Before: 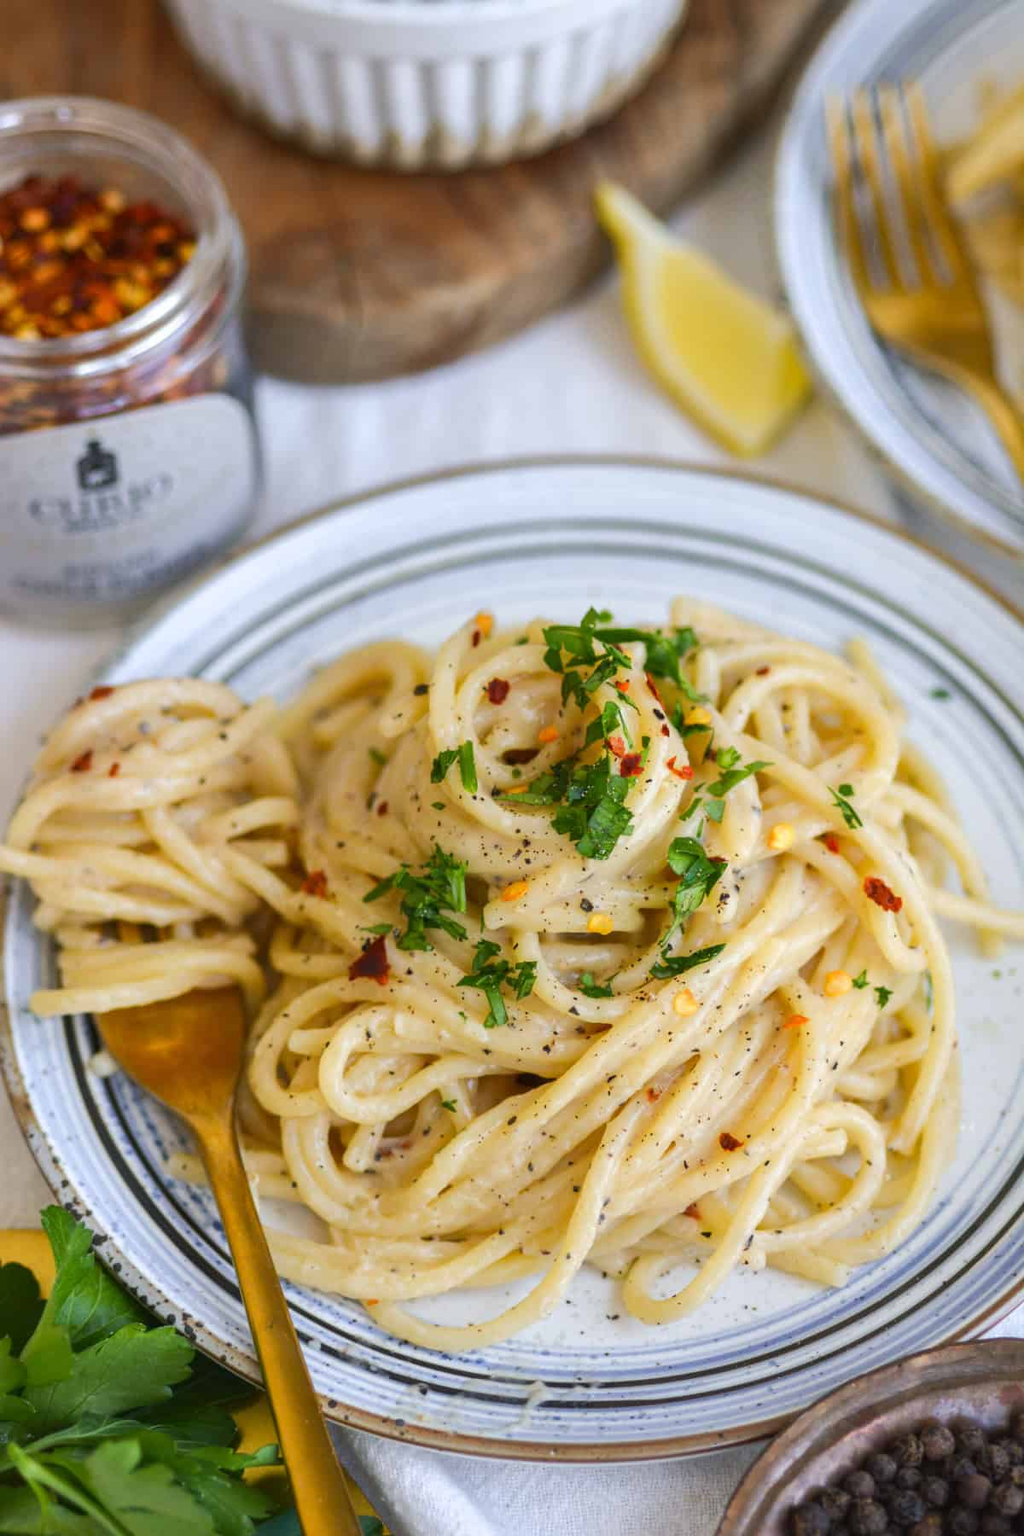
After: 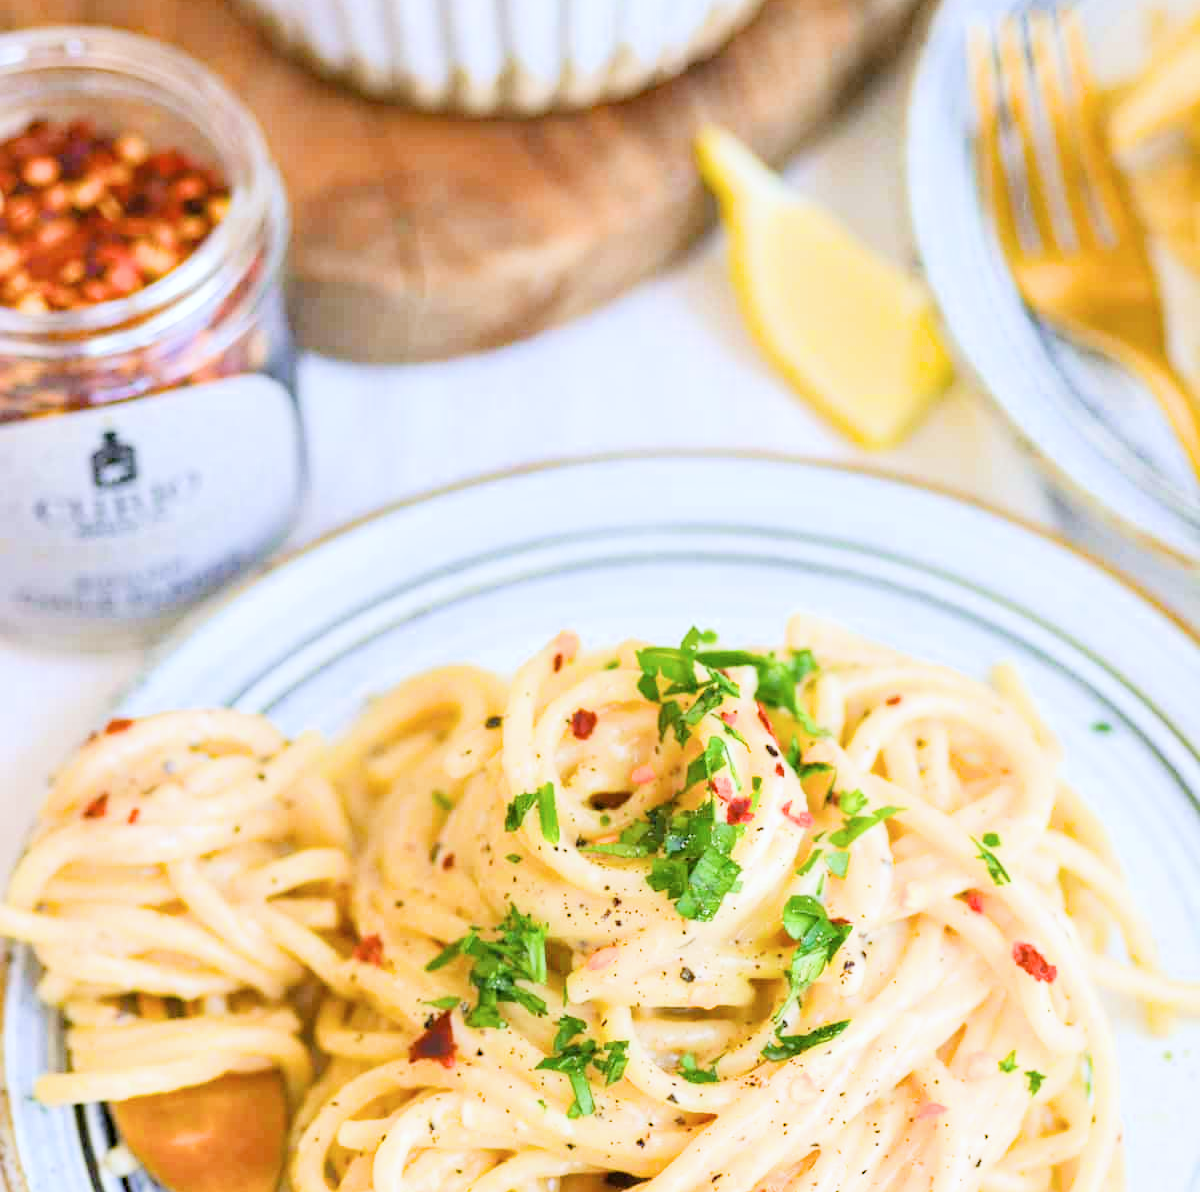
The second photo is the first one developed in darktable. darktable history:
color correction: highlights a* -0.122, highlights b* -5.94, shadows a* -0.132, shadows b* -0.097
crop and rotate: top 4.813%, bottom 28.959%
haze removal: strength 0.287, distance 0.249, compatibility mode true, adaptive false
filmic rgb: black relative exposure -7.65 EV, white relative exposure 4.56 EV, hardness 3.61, contrast 1.056
exposure: black level correction 0, exposure 1.878 EV, compensate exposure bias true, compensate highlight preservation false
